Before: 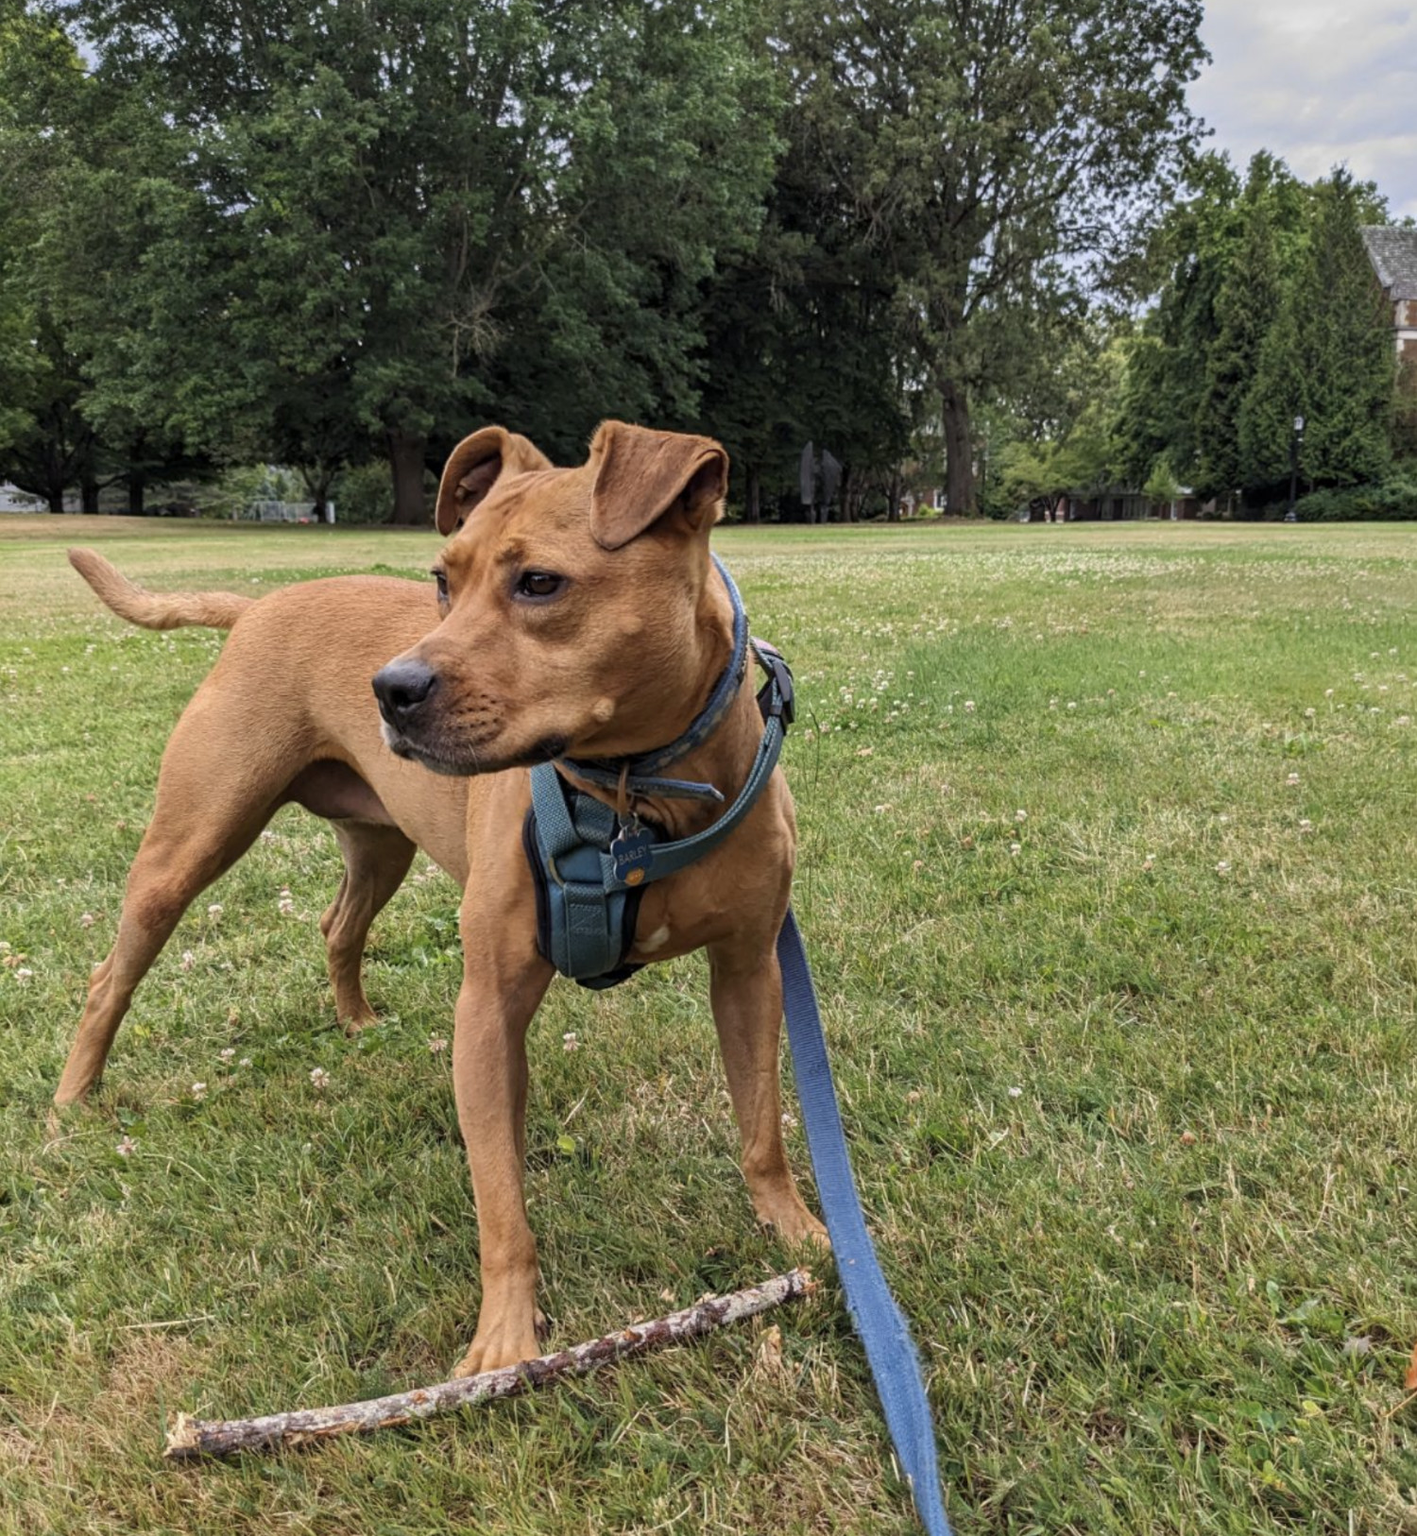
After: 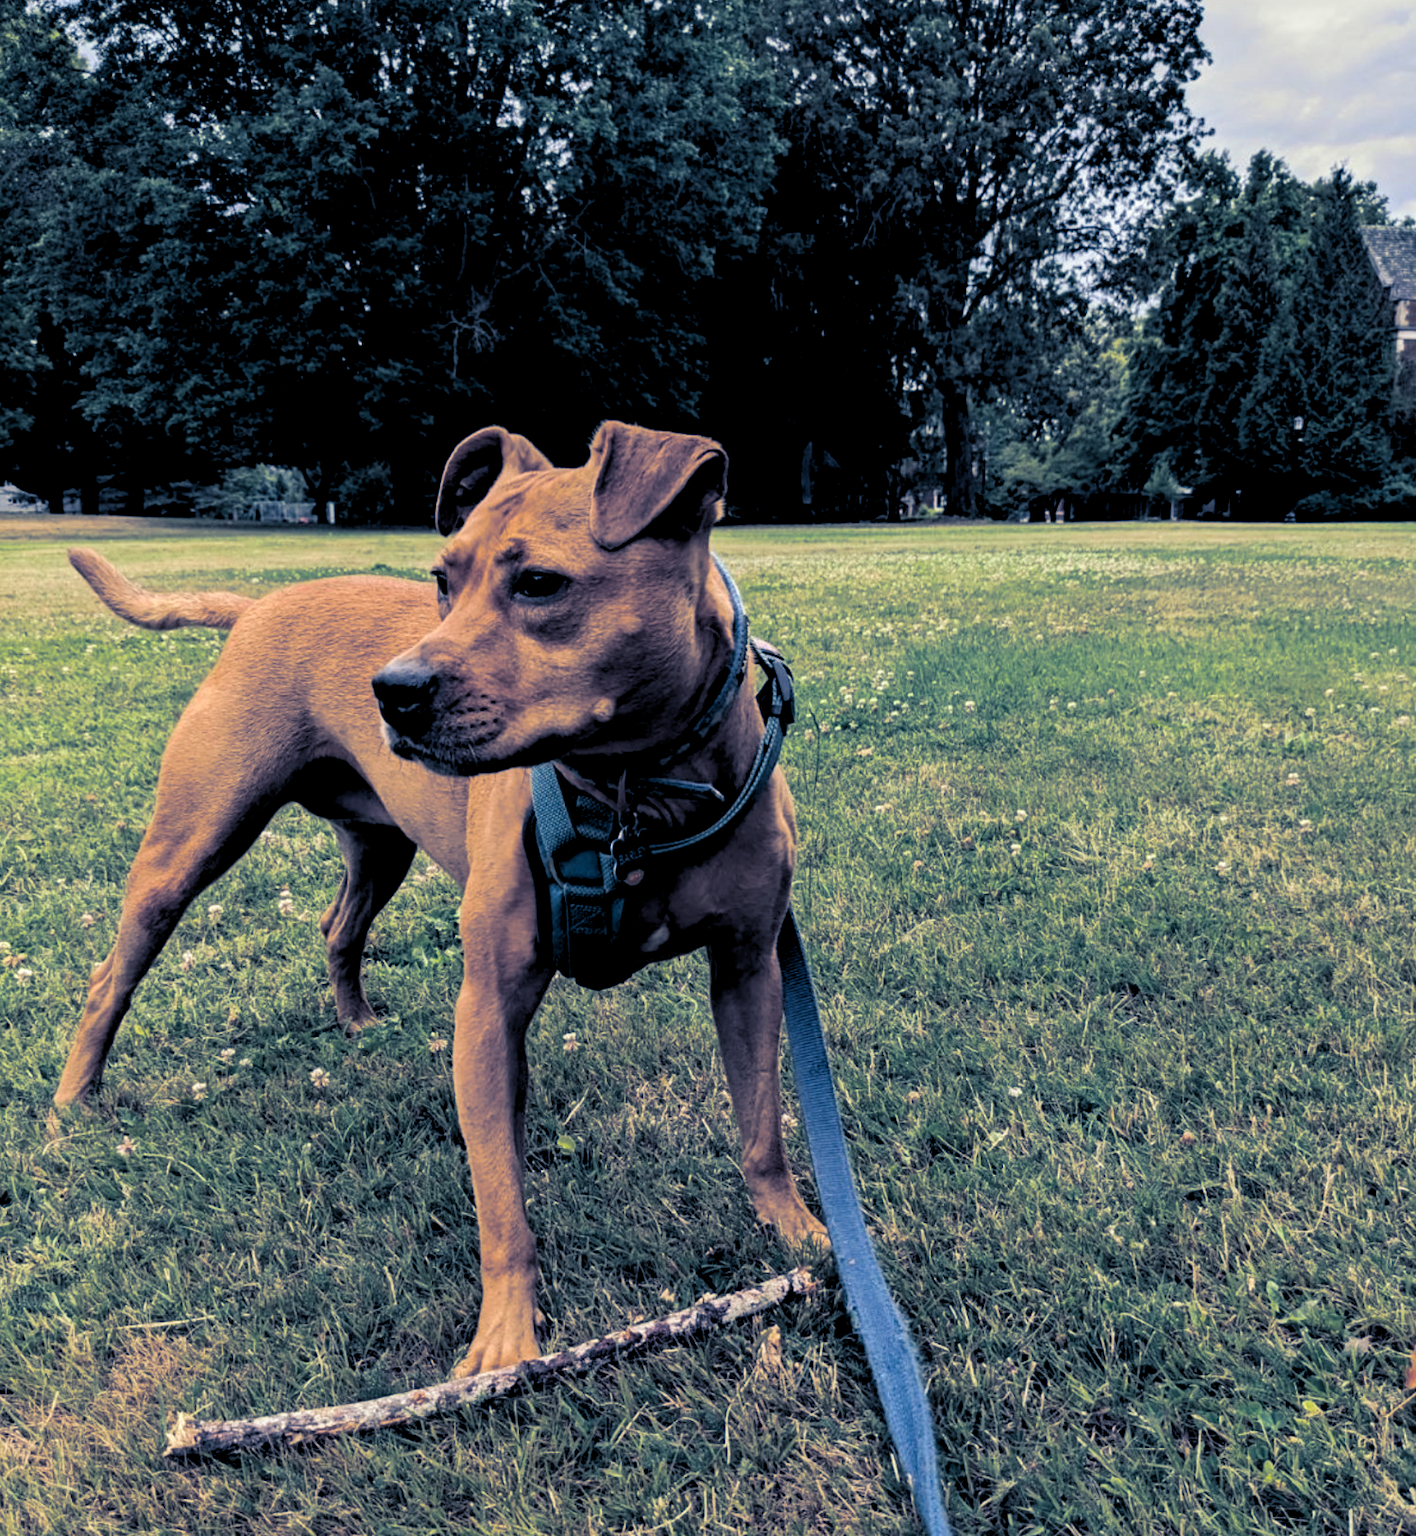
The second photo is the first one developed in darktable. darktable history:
rgb levels: levels [[0.034, 0.472, 0.904], [0, 0.5, 1], [0, 0.5, 1]]
split-toning: shadows › hue 226.8°, shadows › saturation 0.84
